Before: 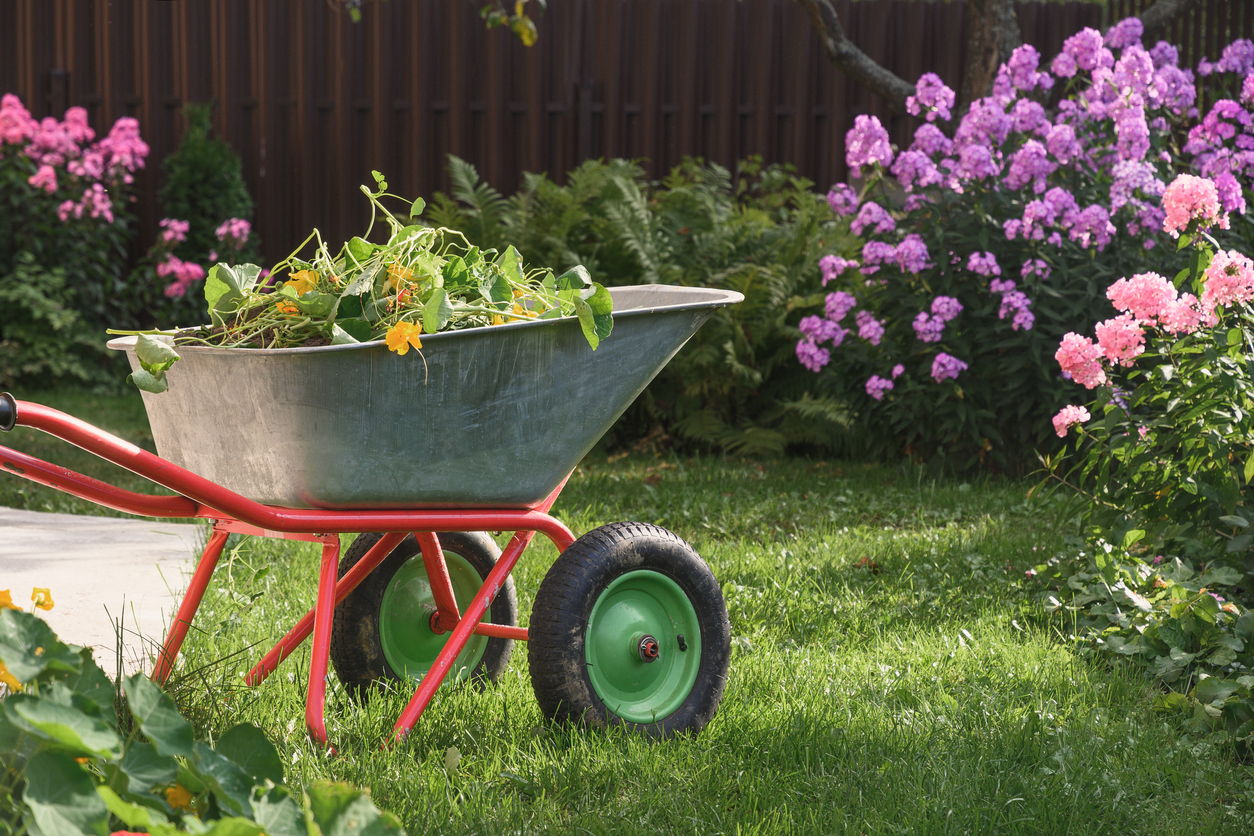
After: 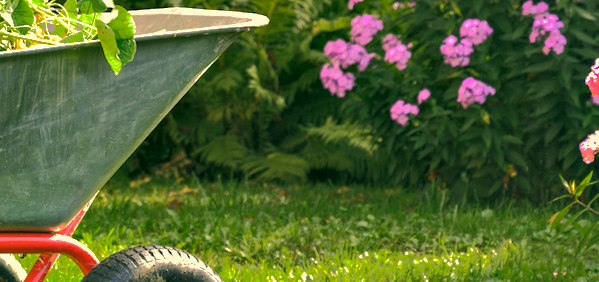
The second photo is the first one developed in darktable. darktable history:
shadows and highlights: shadows 38.43, highlights -74.54
color correction: highlights a* 5.3, highlights b* 24.26, shadows a* -15.58, shadows b* 4.02
exposure: exposure 0.6 EV, compensate highlight preservation false
contrast equalizer: octaves 7, y [[0.528, 0.548, 0.563, 0.562, 0.546, 0.526], [0.55 ×6], [0 ×6], [0 ×6], [0 ×6]]
color balance rgb: perceptual saturation grading › global saturation -3%
tone equalizer: -7 EV 0.13 EV, smoothing diameter 25%, edges refinement/feathering 10, preserve details guided filter
crop: left 36.607%, top 34.735%, right 13.146%, bottom 30.611%
rotate and perspective: rotation 0.074°, lens shift (vertical) 0.096, lens shift (horizontal) -0.041, crop left 0.043, crop right 0.952, crop top 0.024, crop bottom 0.979
